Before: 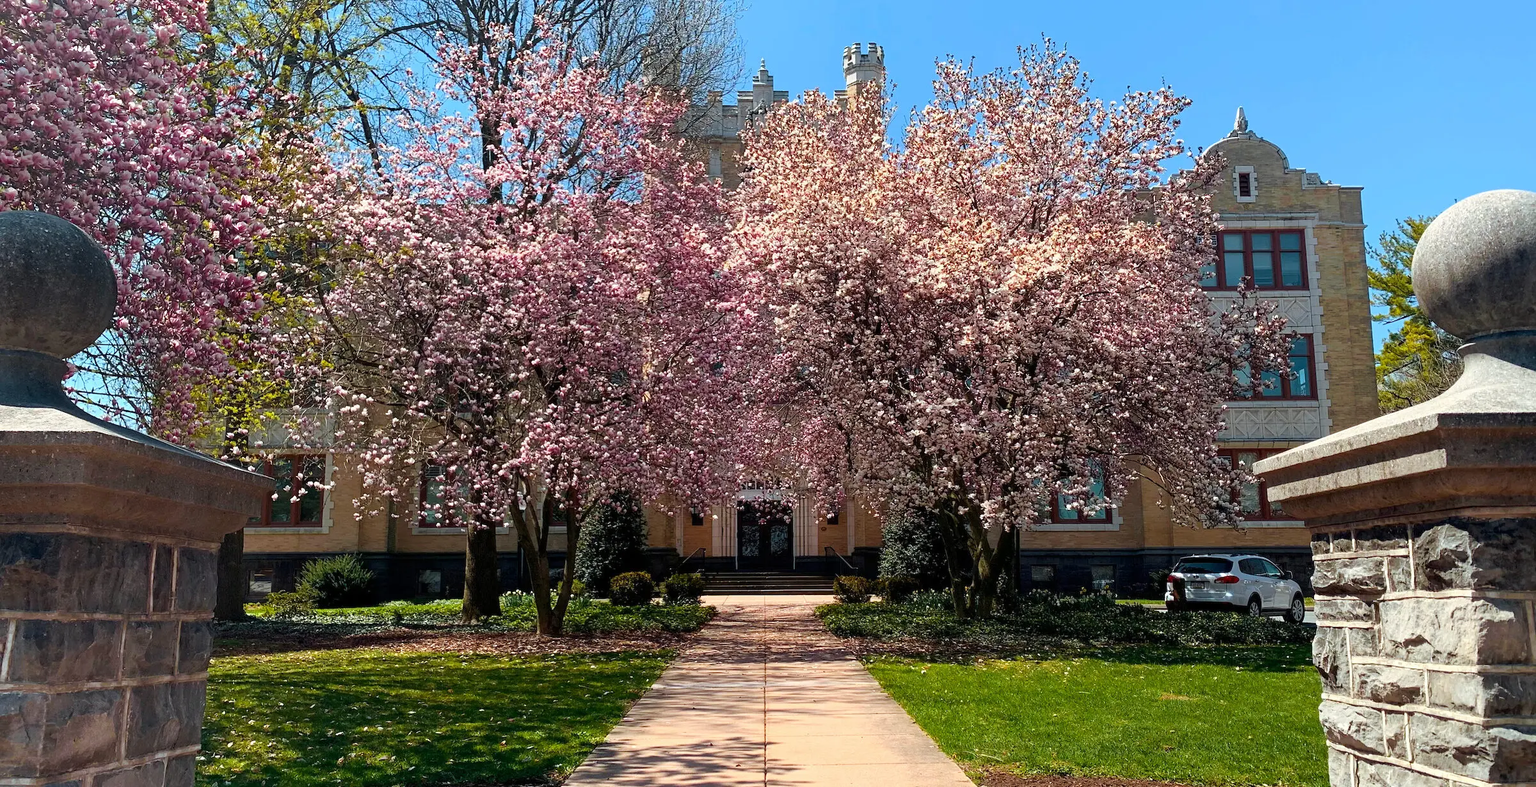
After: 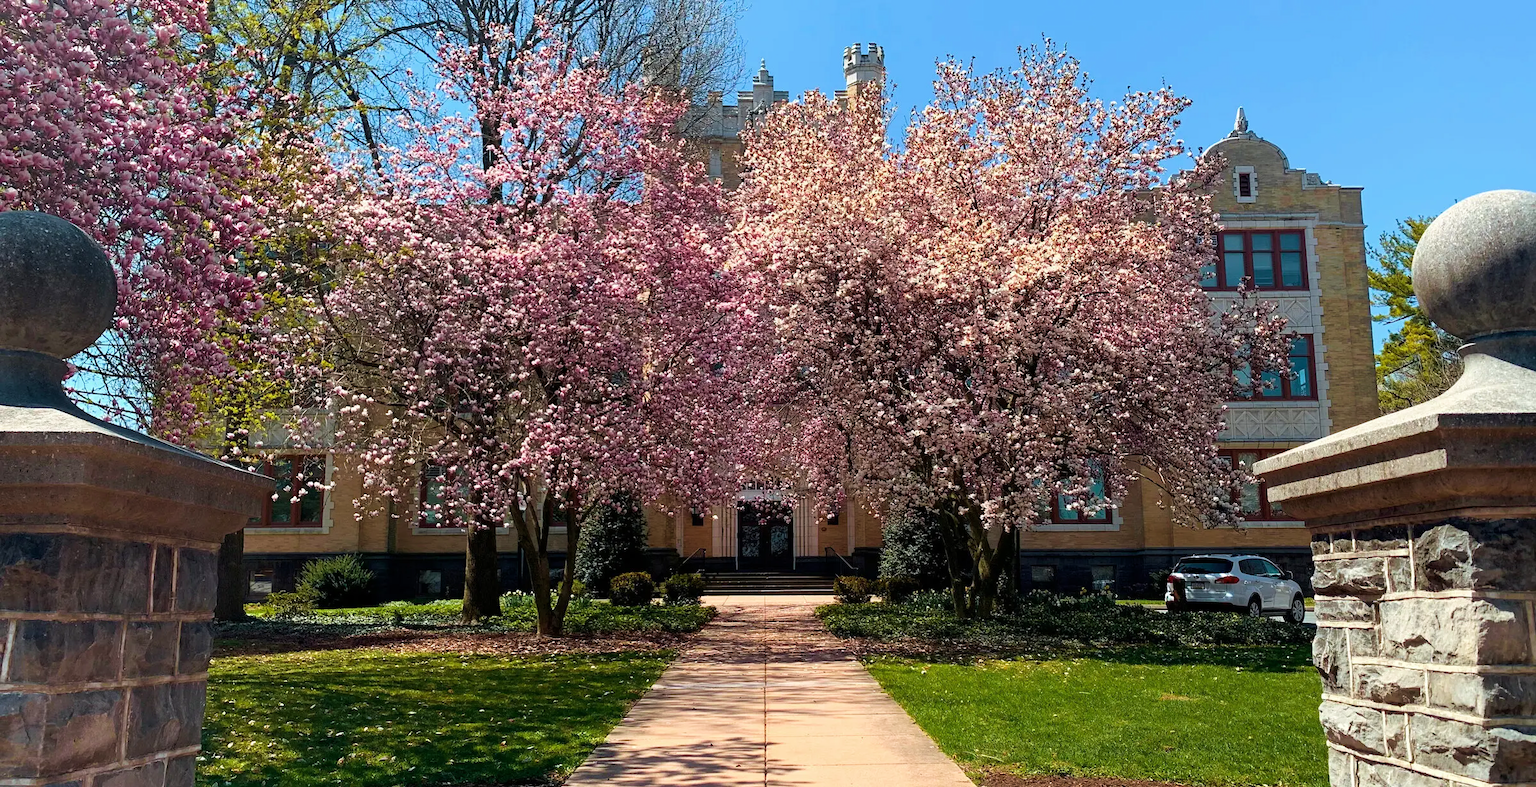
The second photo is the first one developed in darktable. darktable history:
levels: mode automatic, gray 50.8%
velvia: on, module defaults
